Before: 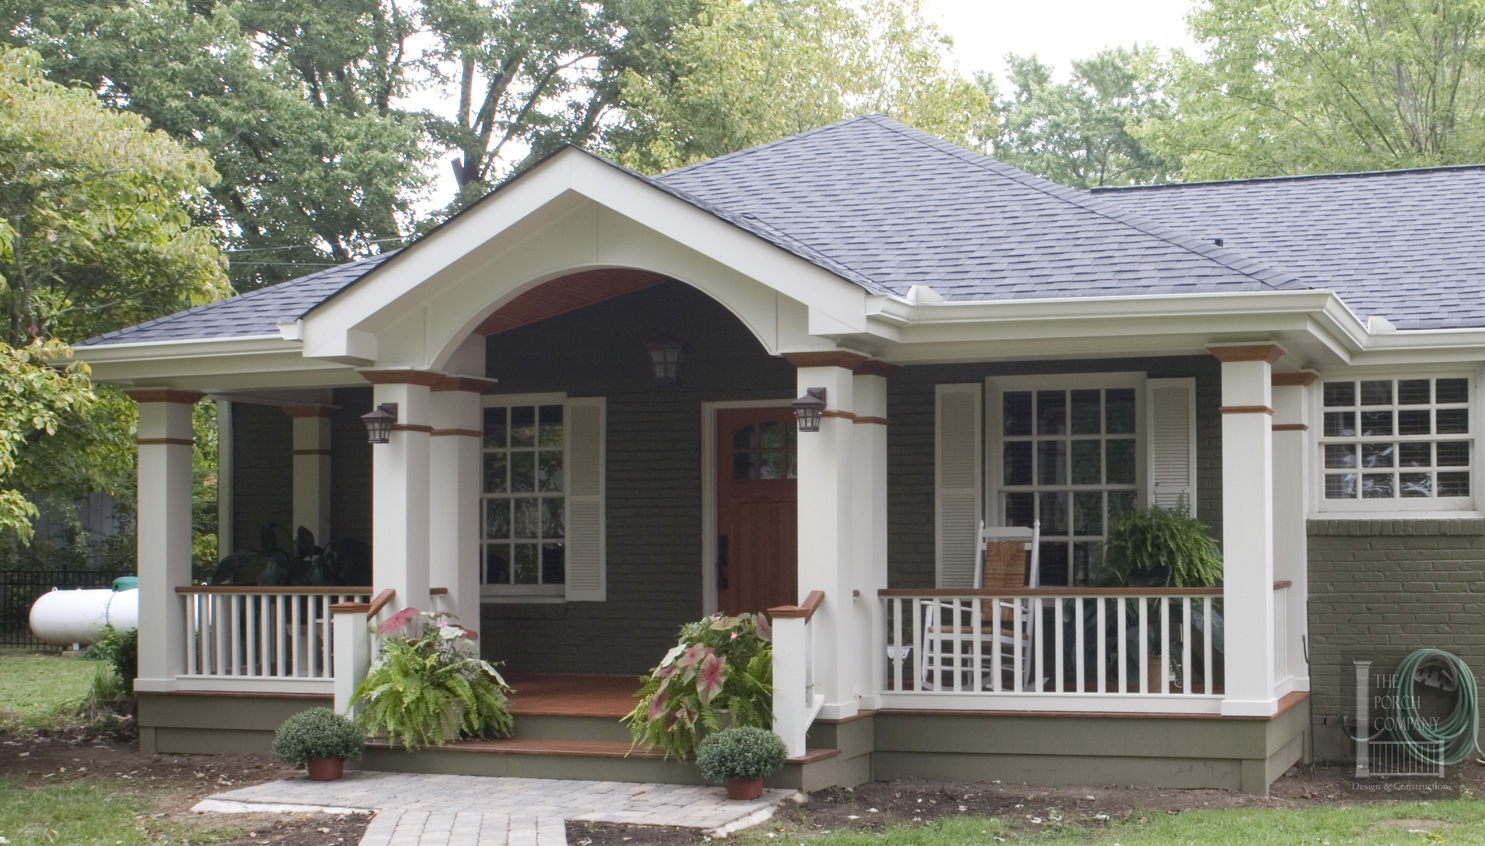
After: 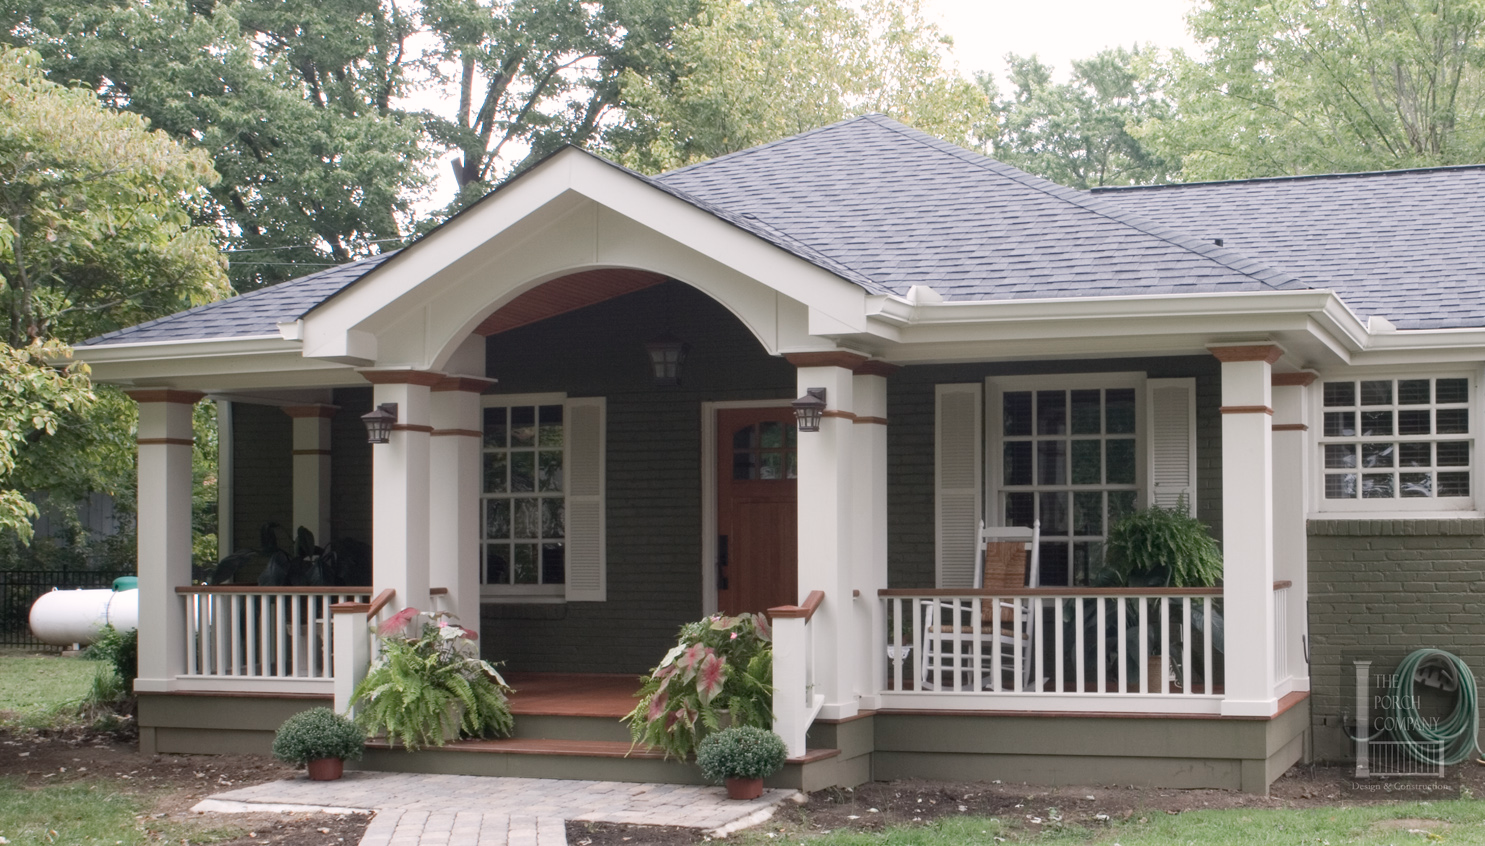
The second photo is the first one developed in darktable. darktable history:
color balance rgb: highlights gain › chroma 0.917%, highlights gain › hue 29.73°, perceptual saturation grading › global saturation -26.938%
